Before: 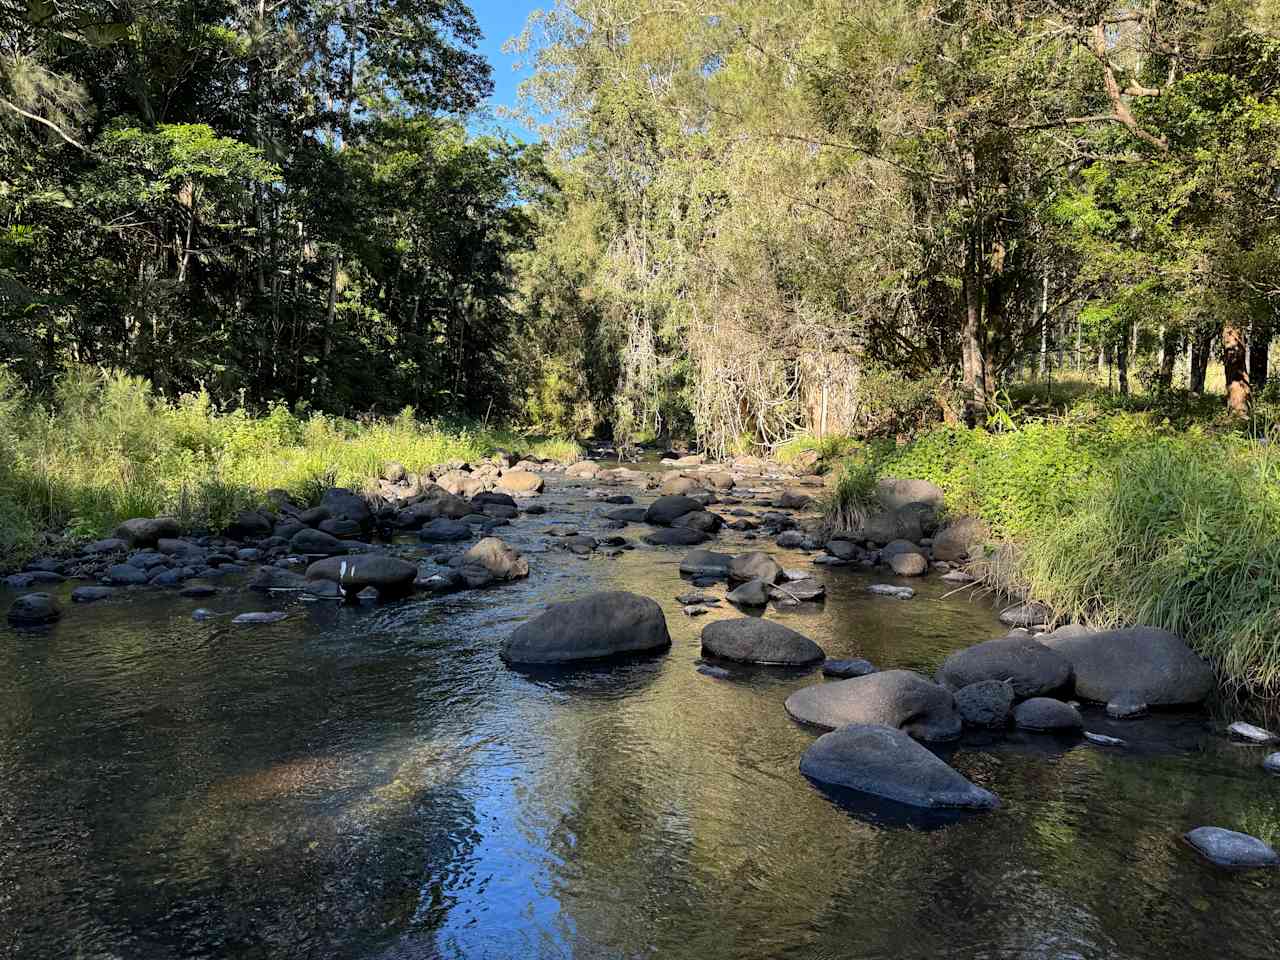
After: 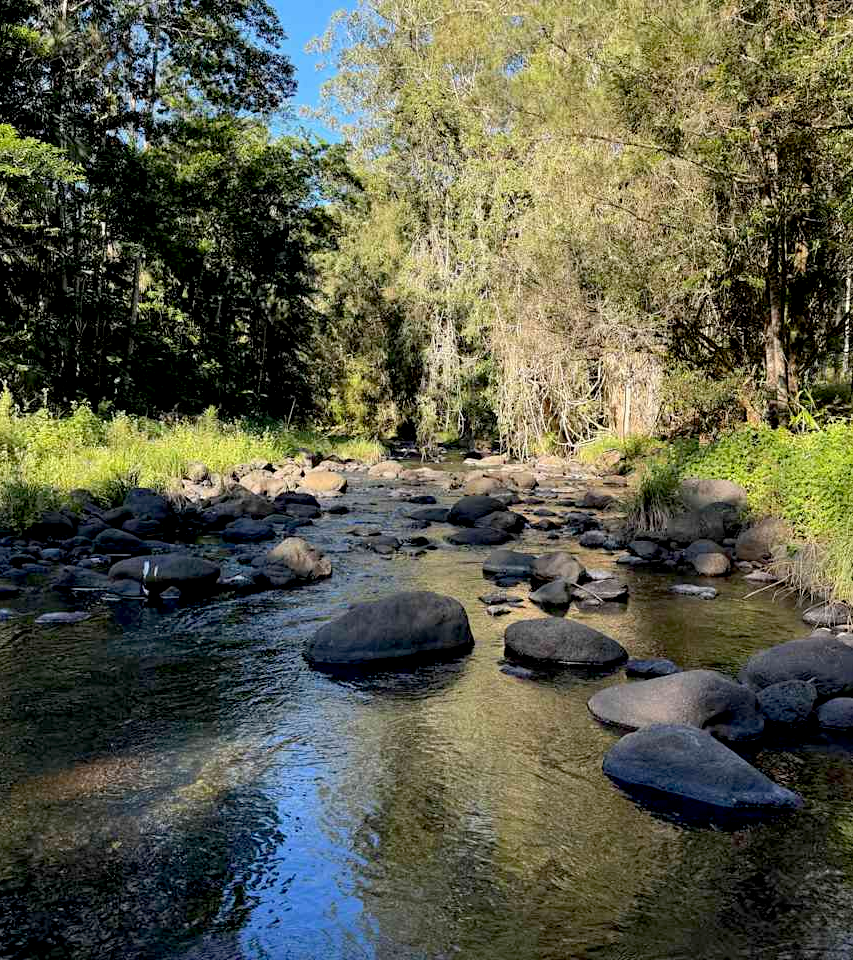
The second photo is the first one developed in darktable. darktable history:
crop: left 15.427%, right 17.925%
exposure: black level correction 0.011, compensate highlight preservation false
